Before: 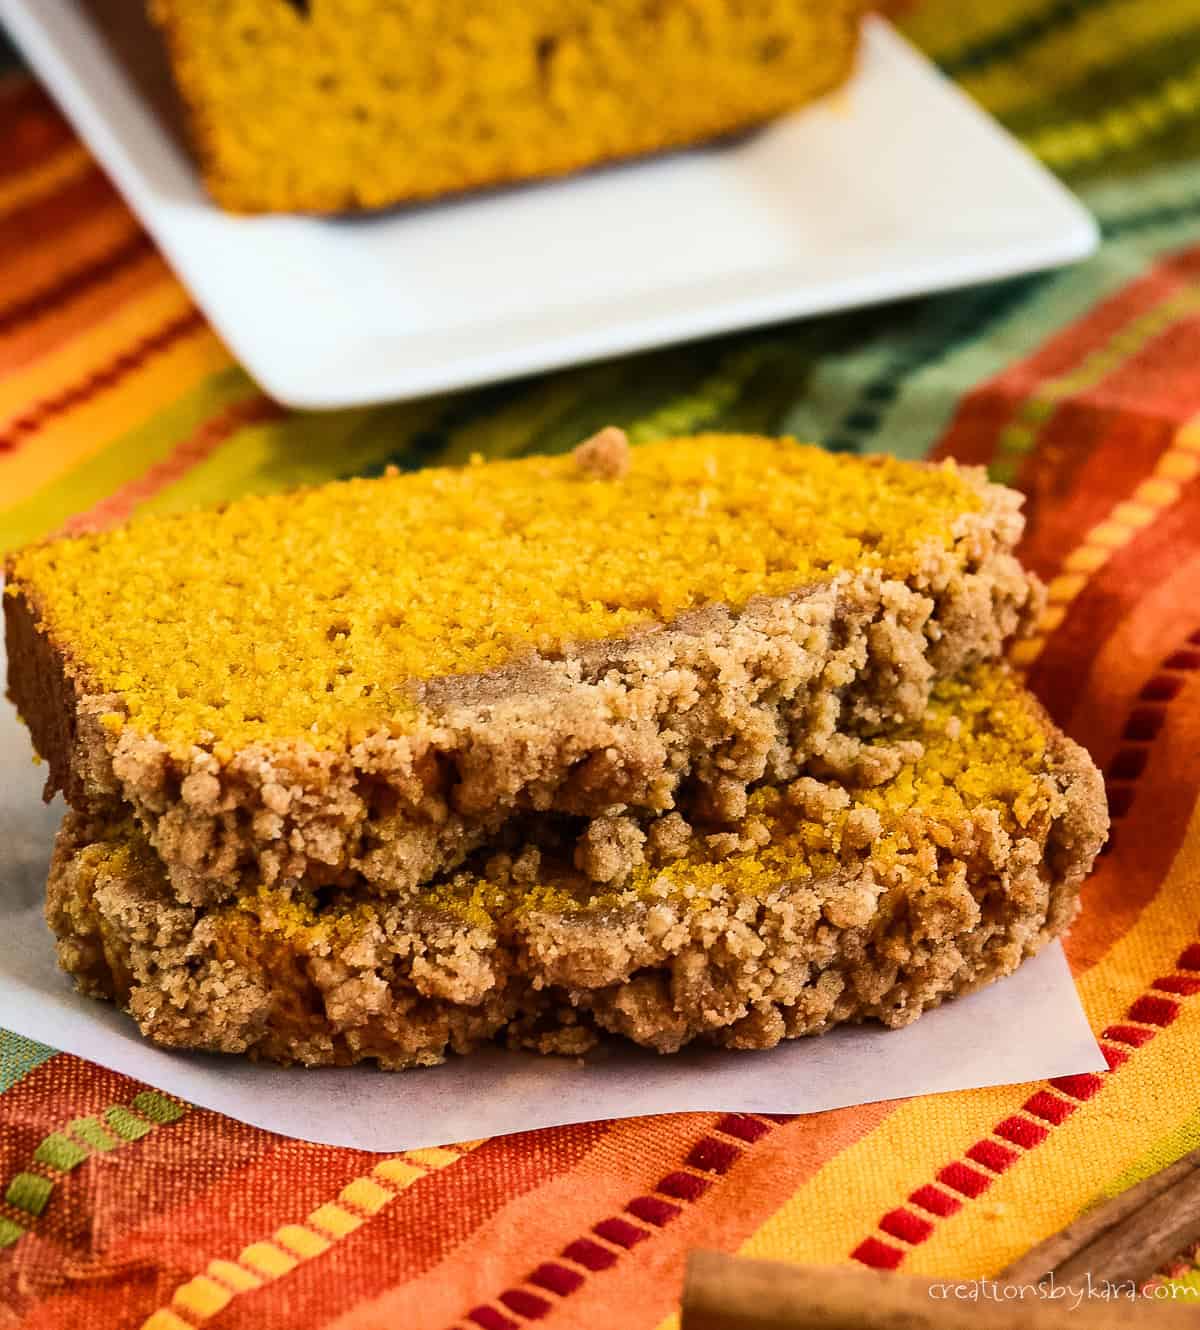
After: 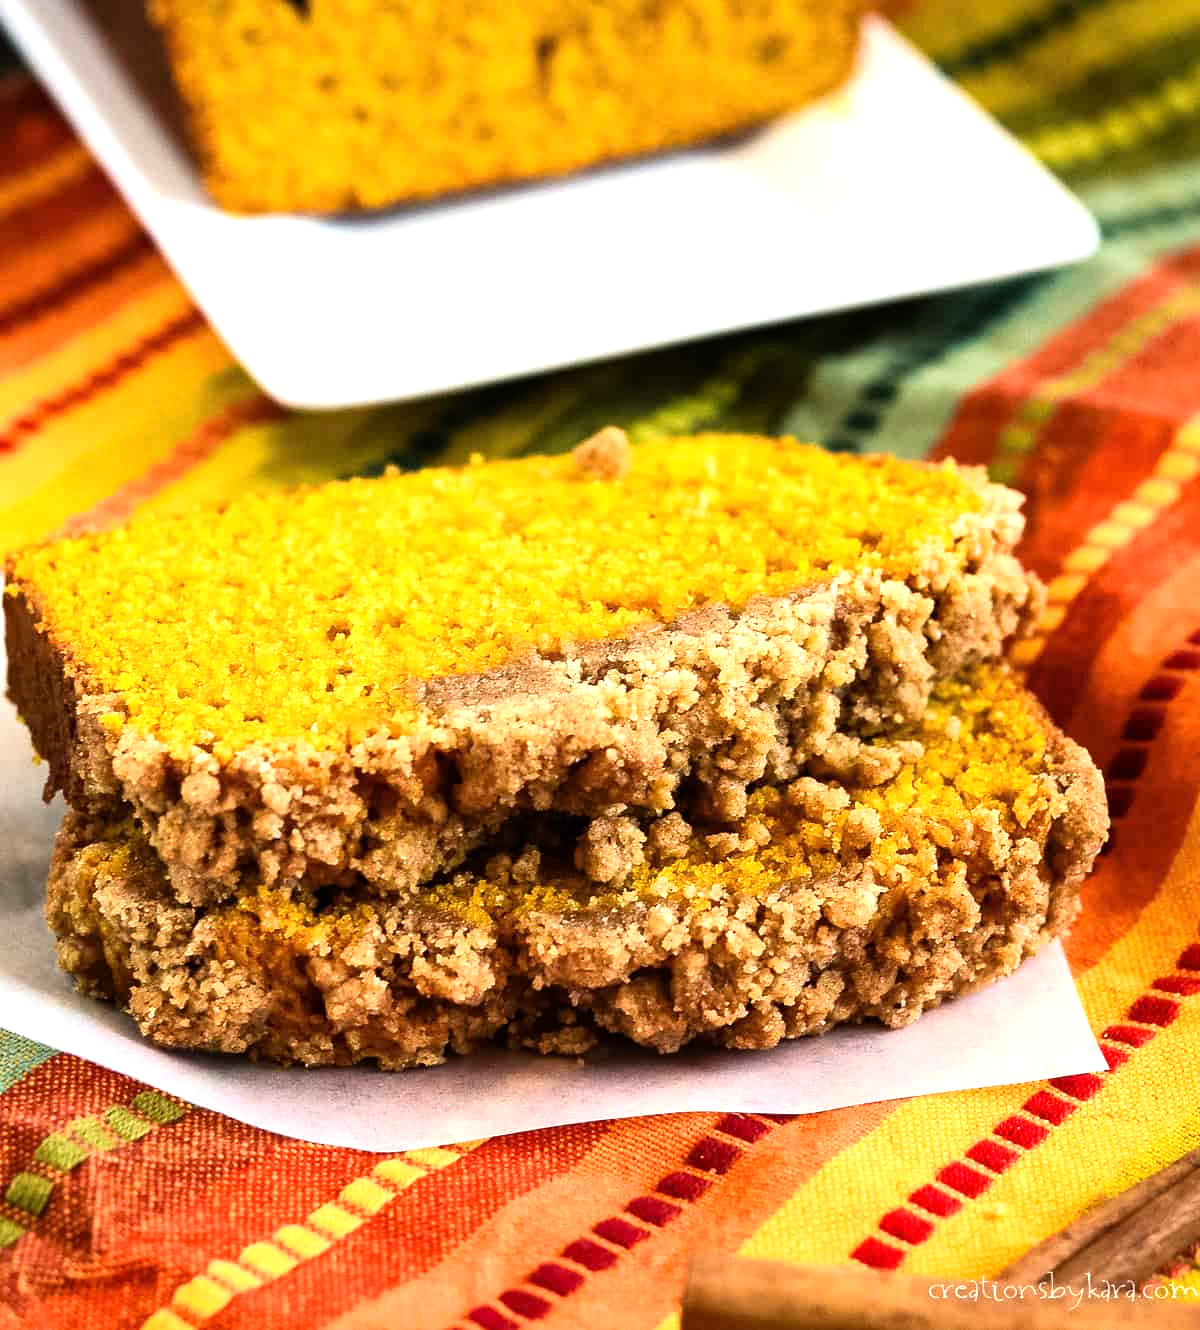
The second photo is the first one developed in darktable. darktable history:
tone equalizer: -8 EV -0.726 EV, -7 EV -0.687 EV, -6 EV -0.565 EV, -5 EV -0.375 EV, -3 EV 0.375 EV, -2 EV 0.6 EV, -1 EV 0.681 EV, +0 EV 0.725 EV
